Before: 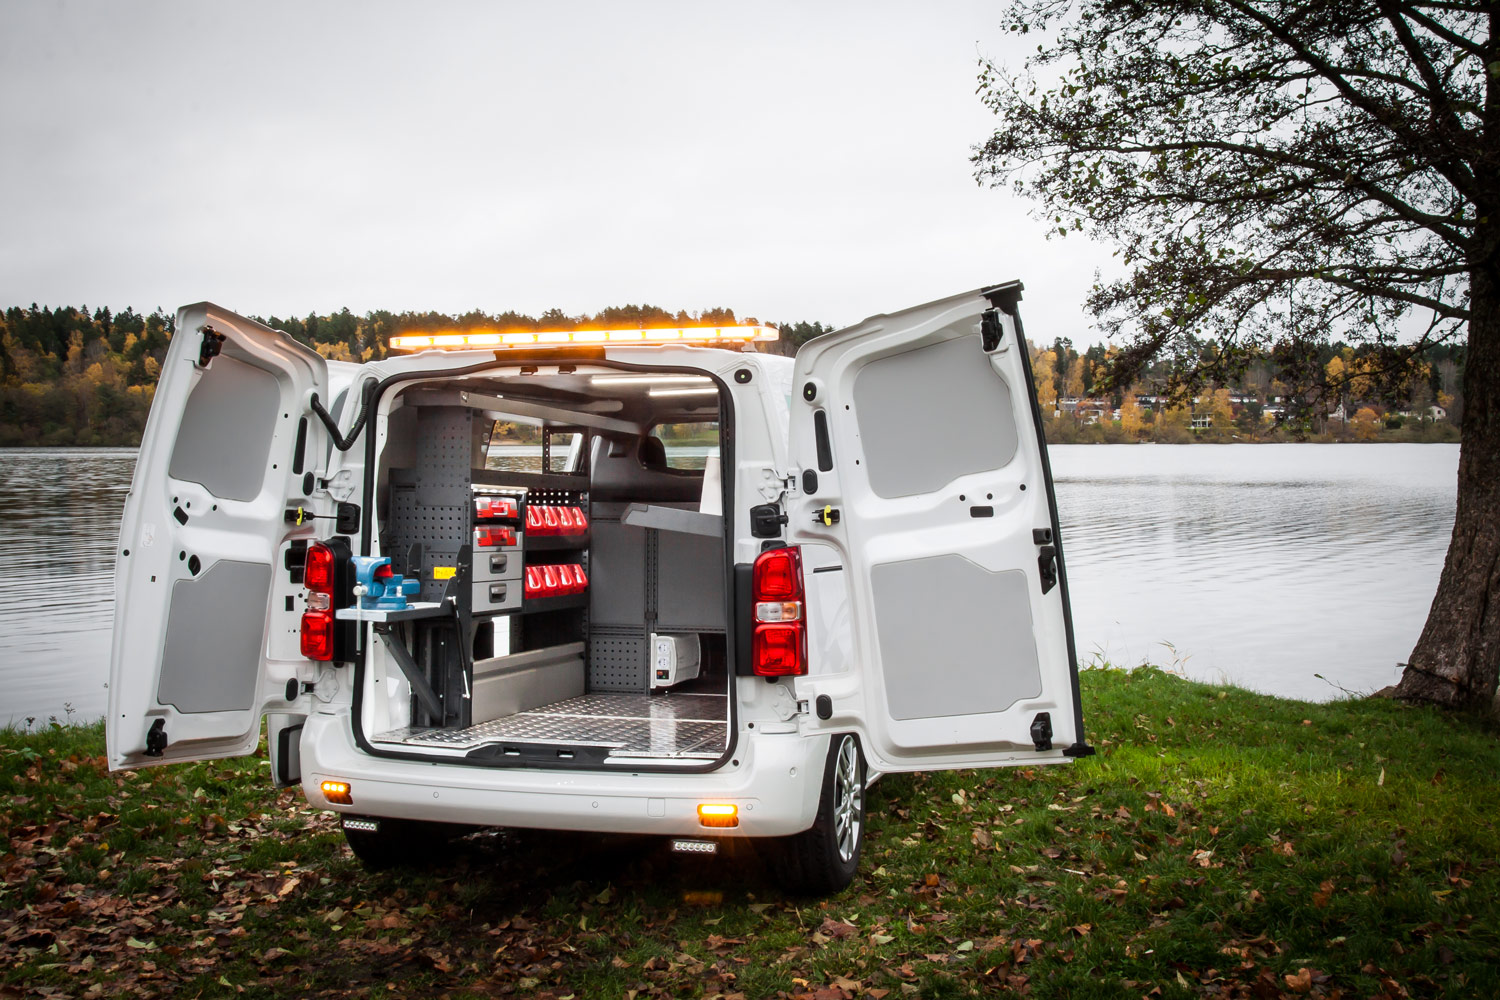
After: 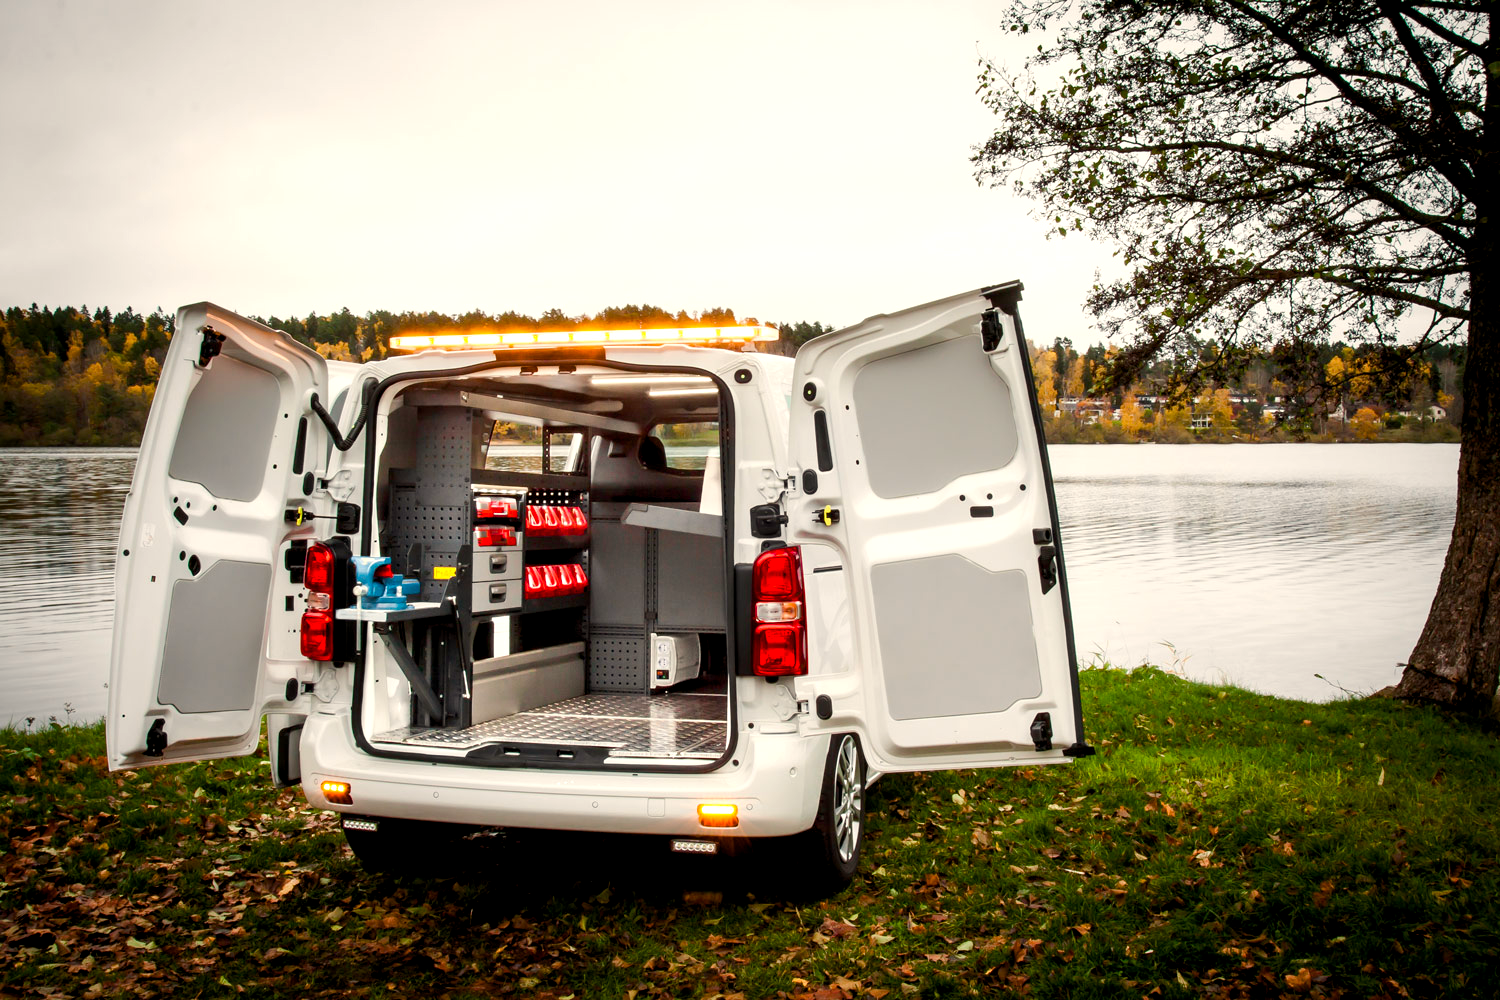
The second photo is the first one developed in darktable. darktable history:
color balance rgb: global offset › luminance -0.51%, perceptual saturation grading › global saturation 27.53%, perceptual saturation grading › highlights -25%, perceptual saturation grading › shadows 25%, perceptual brilliance grading › highlights 6.62%, perceptual brilliance grading › mid-tones 17.07%, perceptual brilliance grading › shadows -5.23%
white balance: red 1.045, blue 0.932
